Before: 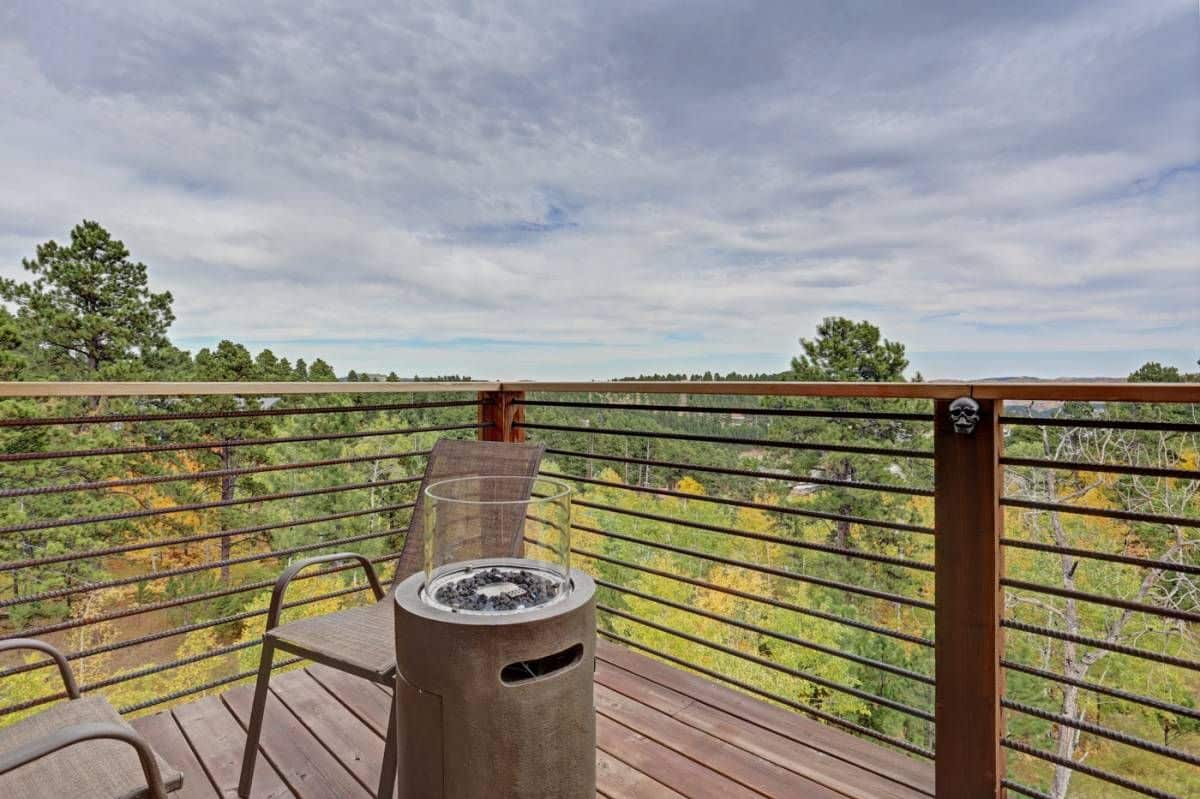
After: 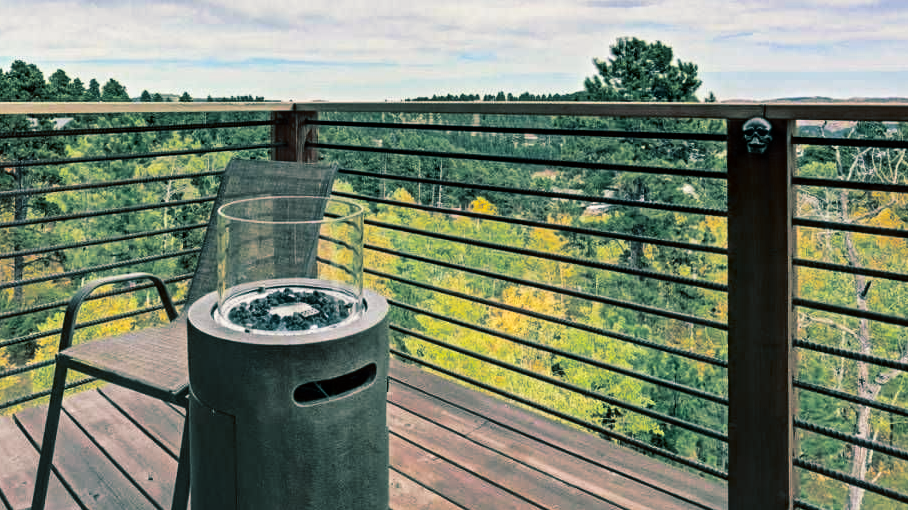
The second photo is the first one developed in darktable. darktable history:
crop and rotate: left 17.299%, top 35.115%, right 7.015%, bottom 1.024%
split-toning: shadows › hue 186.43°, highlights › hue 49.29°, compress 30.29%
contrast brightness saturation: contrast 0.21, brightness -0.11, saturation 0.21
exposure: exposure 0.236 EV, compensate highlight preservation false
